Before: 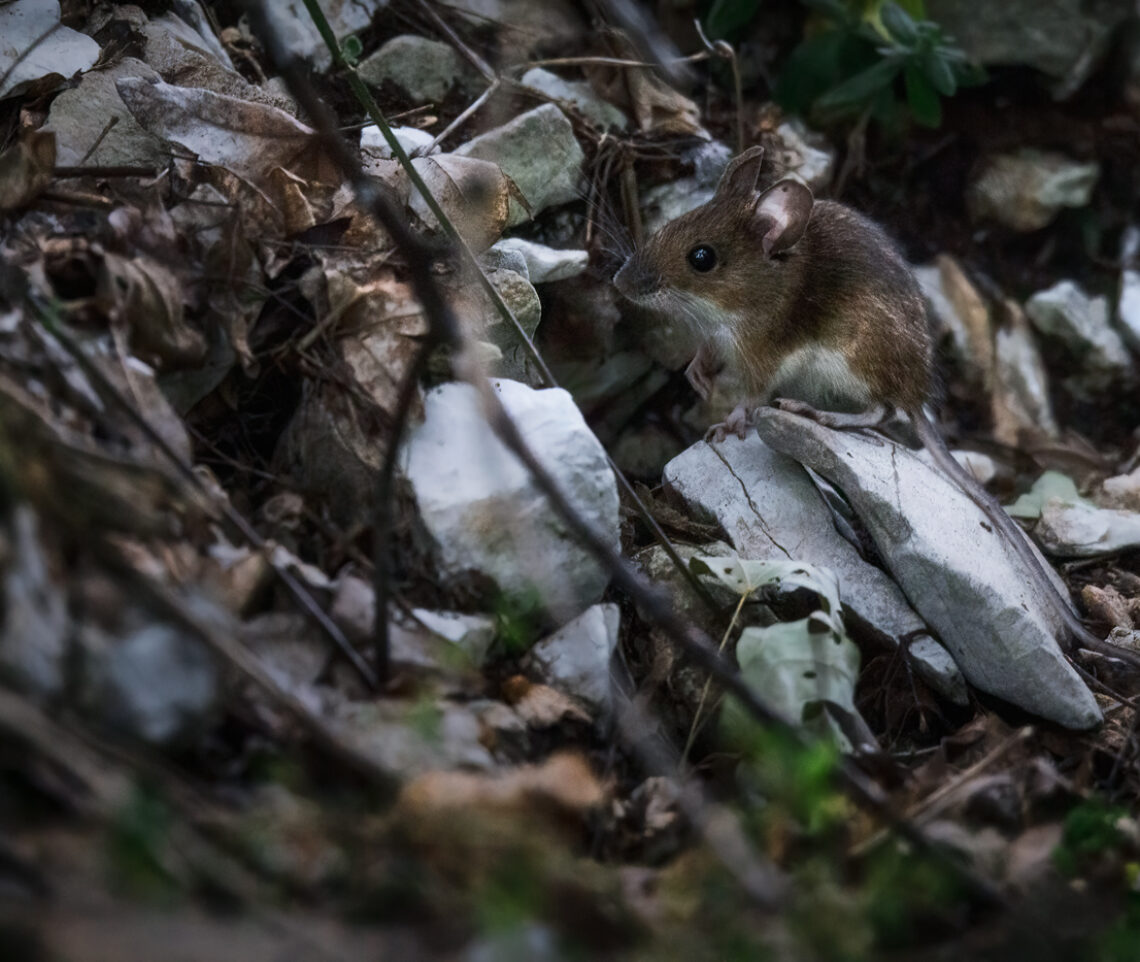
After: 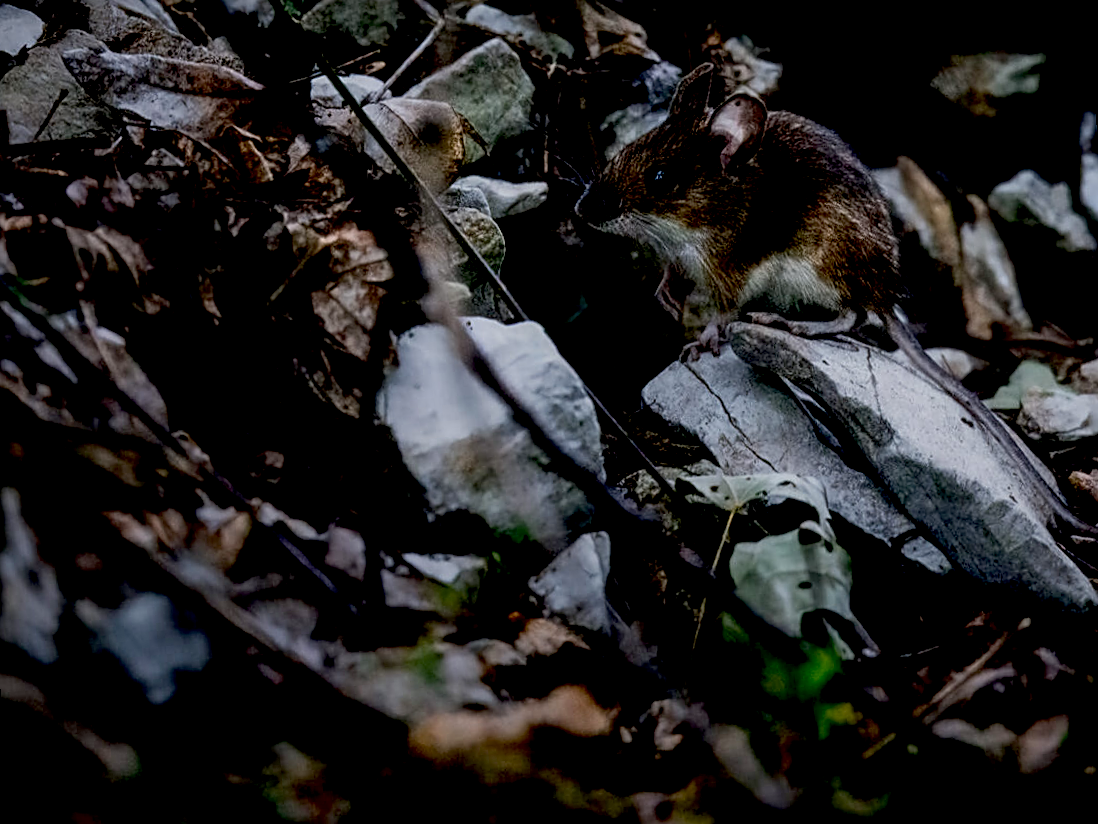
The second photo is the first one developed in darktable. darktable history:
white balance: emerald 1
sharpen: on, module defaults
local contrast: detail 130%
rotate and perspective: rotation -5°, crop left 0.05, crop right 0.952, crop top 0.11, crop bottom 0.89
exposure: black level correction 0.046, exposure -0.228 EV, compensate highlight preservation false
